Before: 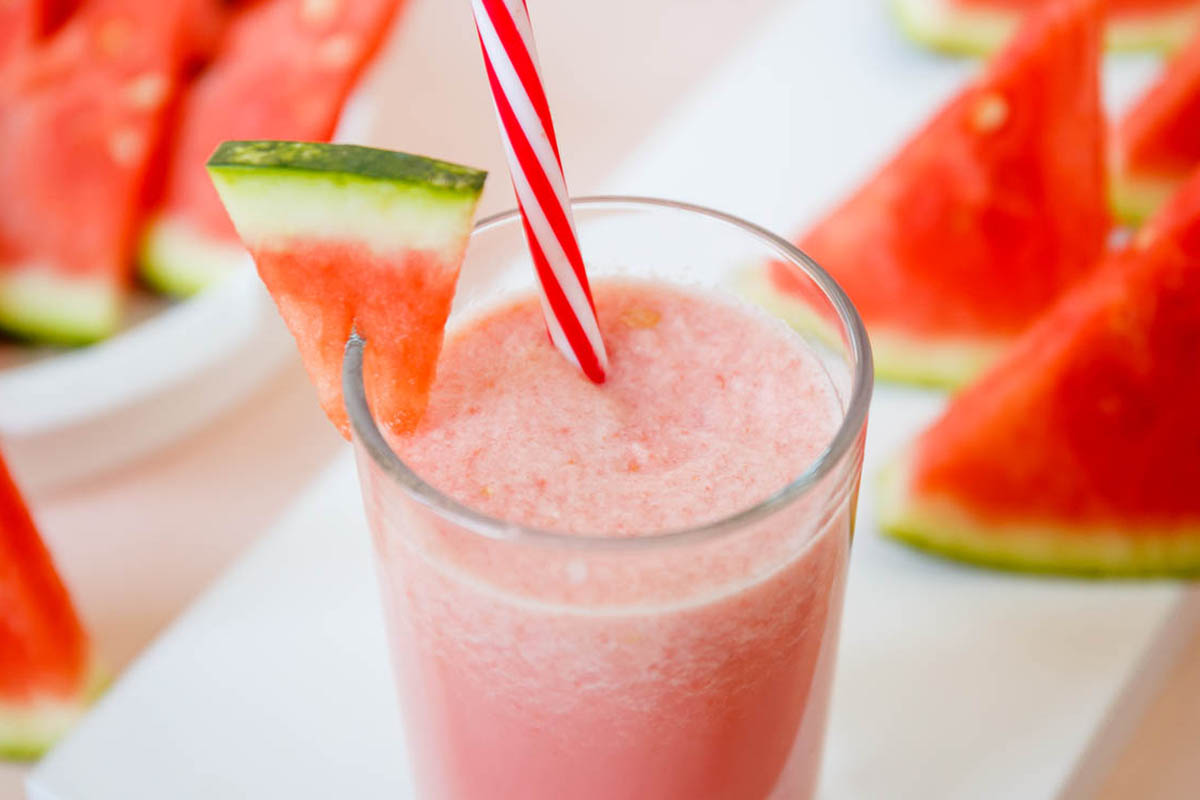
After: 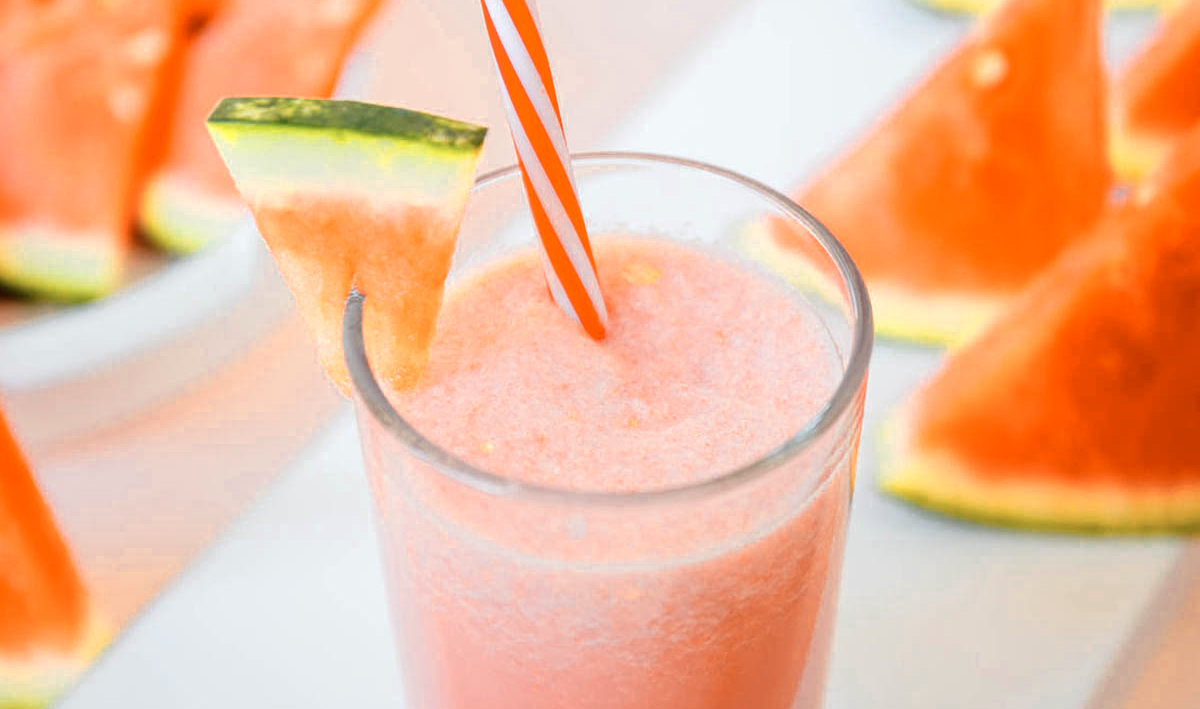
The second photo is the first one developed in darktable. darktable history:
crop and rotate: top 5.609%, bottom 5.759%
color zones: curves: ch0 [(0.018, 0.548) (0.197, 0.654) (0.425, 0.447) (0.605, 0.658) (0.732, 0.579)]; ch1 [(0.105, 0.531) (0.224, 0.531) (0.386, 0.39) (0.618, 0.456) (0.732, 0.456) (0.956, 0.421)]; ch2 [(0.039, 0.583) (0.215, 0.465) (0.399, 0.544) (0.465, 0.548) (0.614, 0.447) (0.724, 0.43) (0.882, 0.623) (0.956, 0.632)]
